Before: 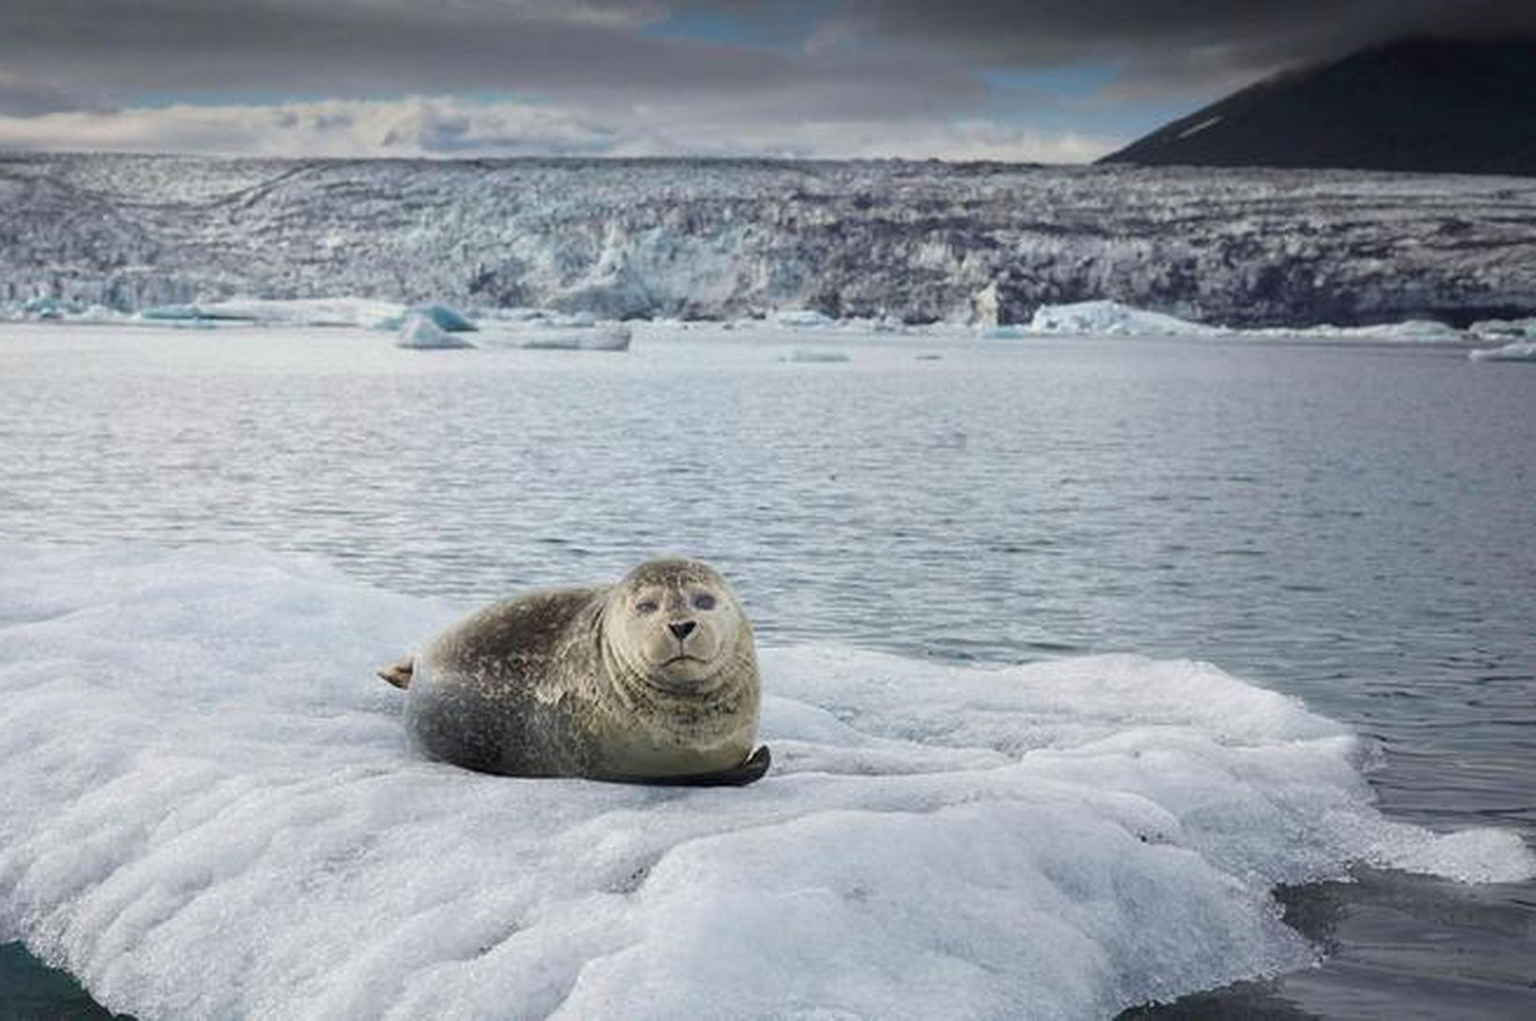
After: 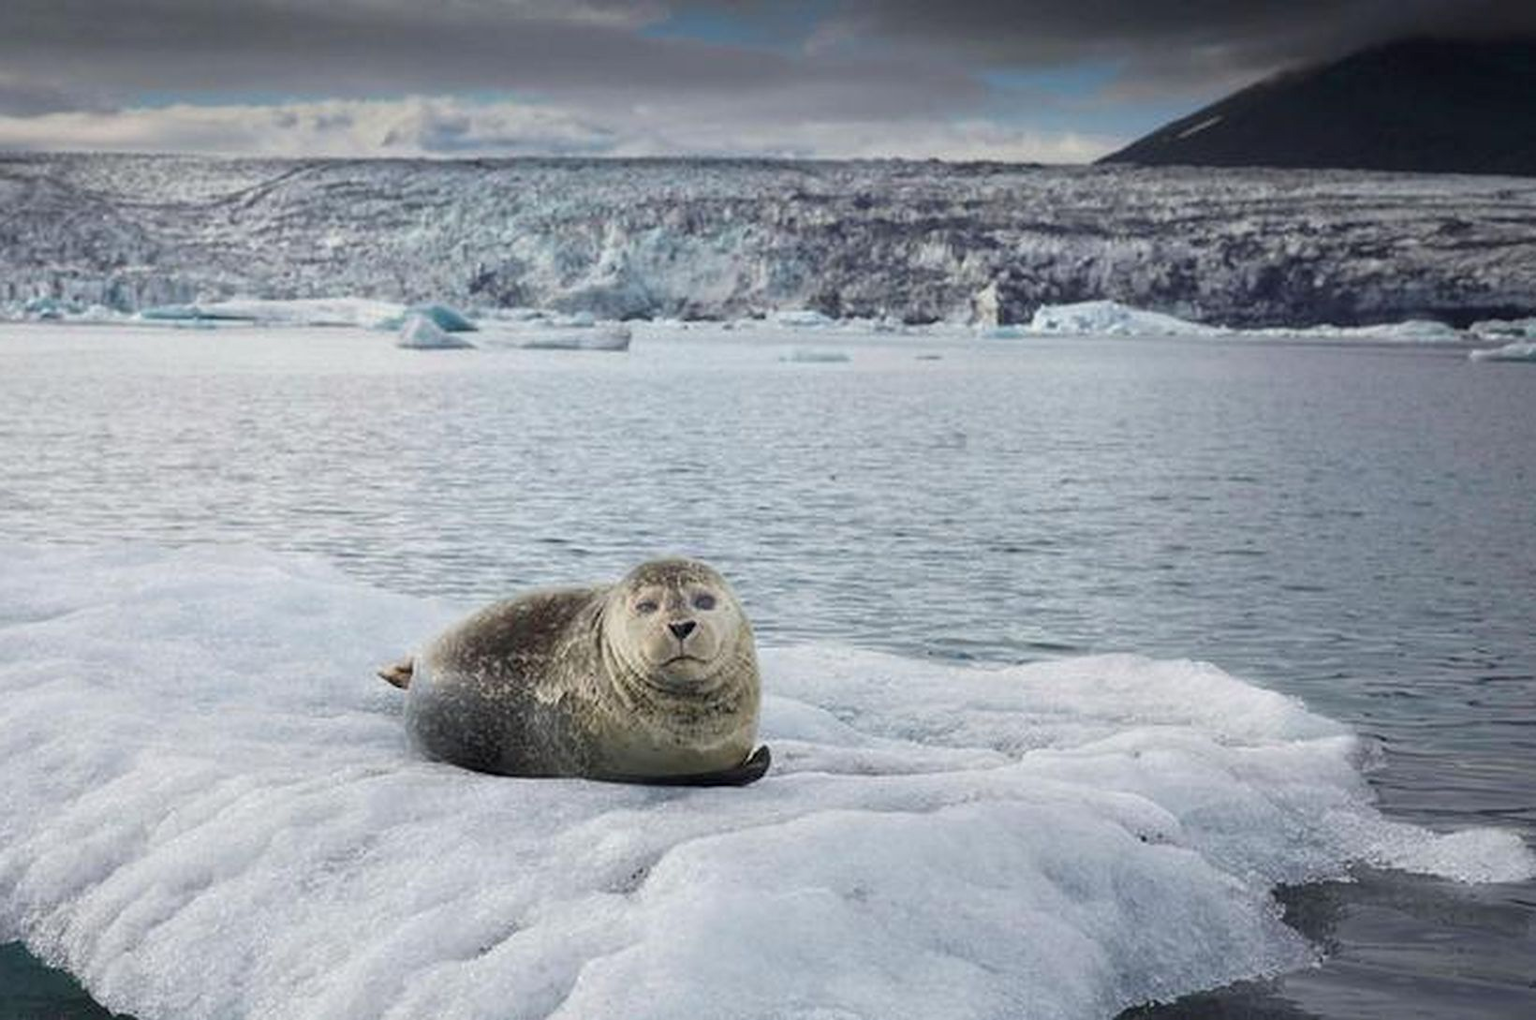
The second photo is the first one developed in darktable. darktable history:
tone equalizer: on, module defaults
exposure: exposure -0.041 EV, compensate highlight preservation false
